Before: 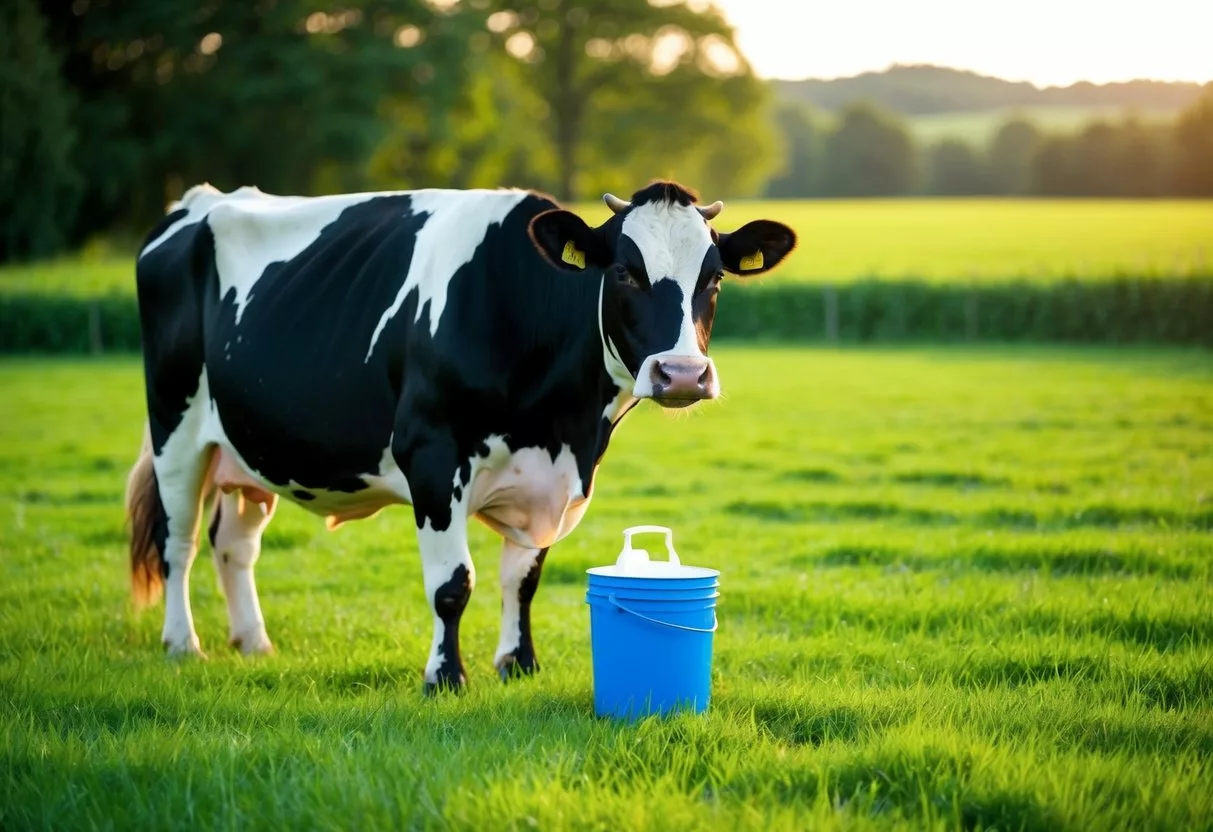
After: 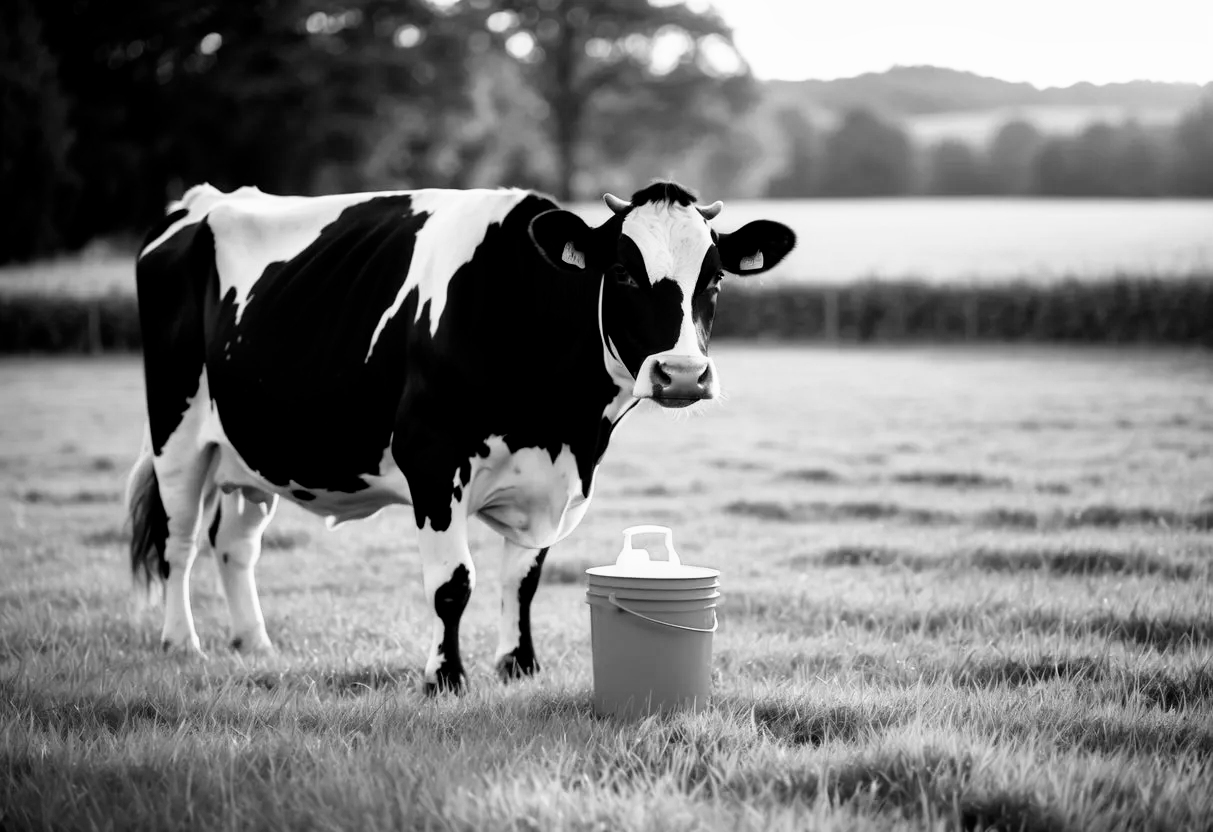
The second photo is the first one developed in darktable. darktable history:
color correction: highlights a* 40, highlights b* 40, saturation 0.69
monochrome: a 32, b 64, size 2.3
white balance: red 1.08, blue 0.791
filmic rgb: black relative exposure -8.7 EV, white relative exposure 2.7 EV, threshold 3 EV, target black luminance 0%, hardness 6.25, latitude 76.53%, contrast 1.326, shadows ↔ highlights balance -0.349%, preserve chrominance no, color science v4 (2020), enable highlight reconstruction true
